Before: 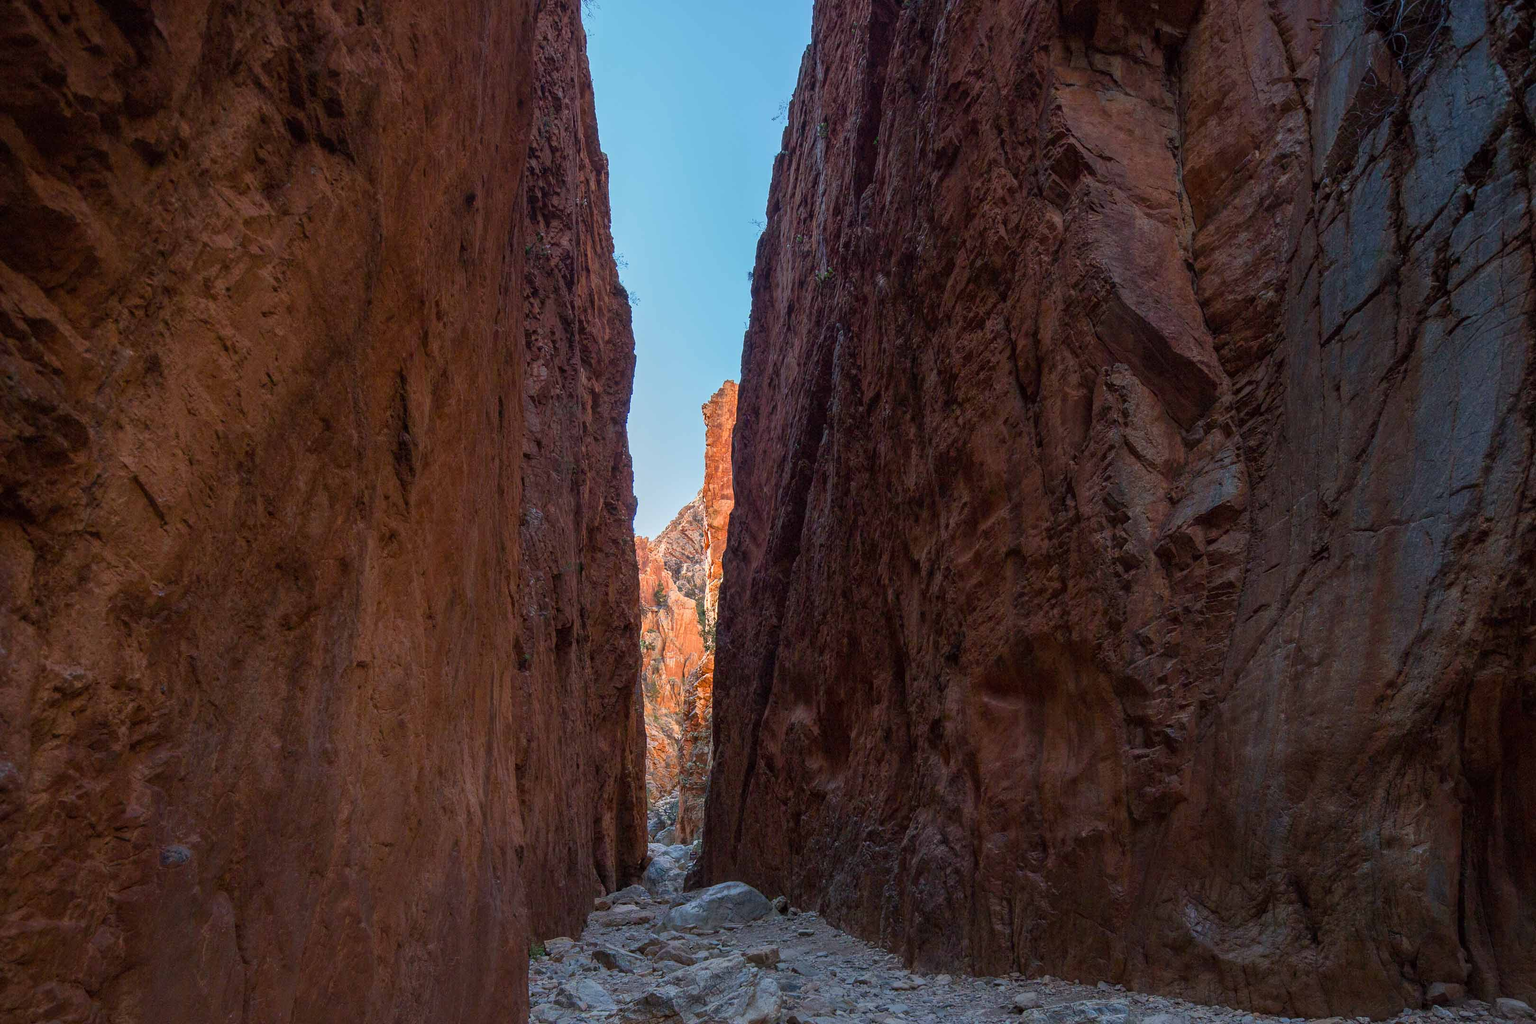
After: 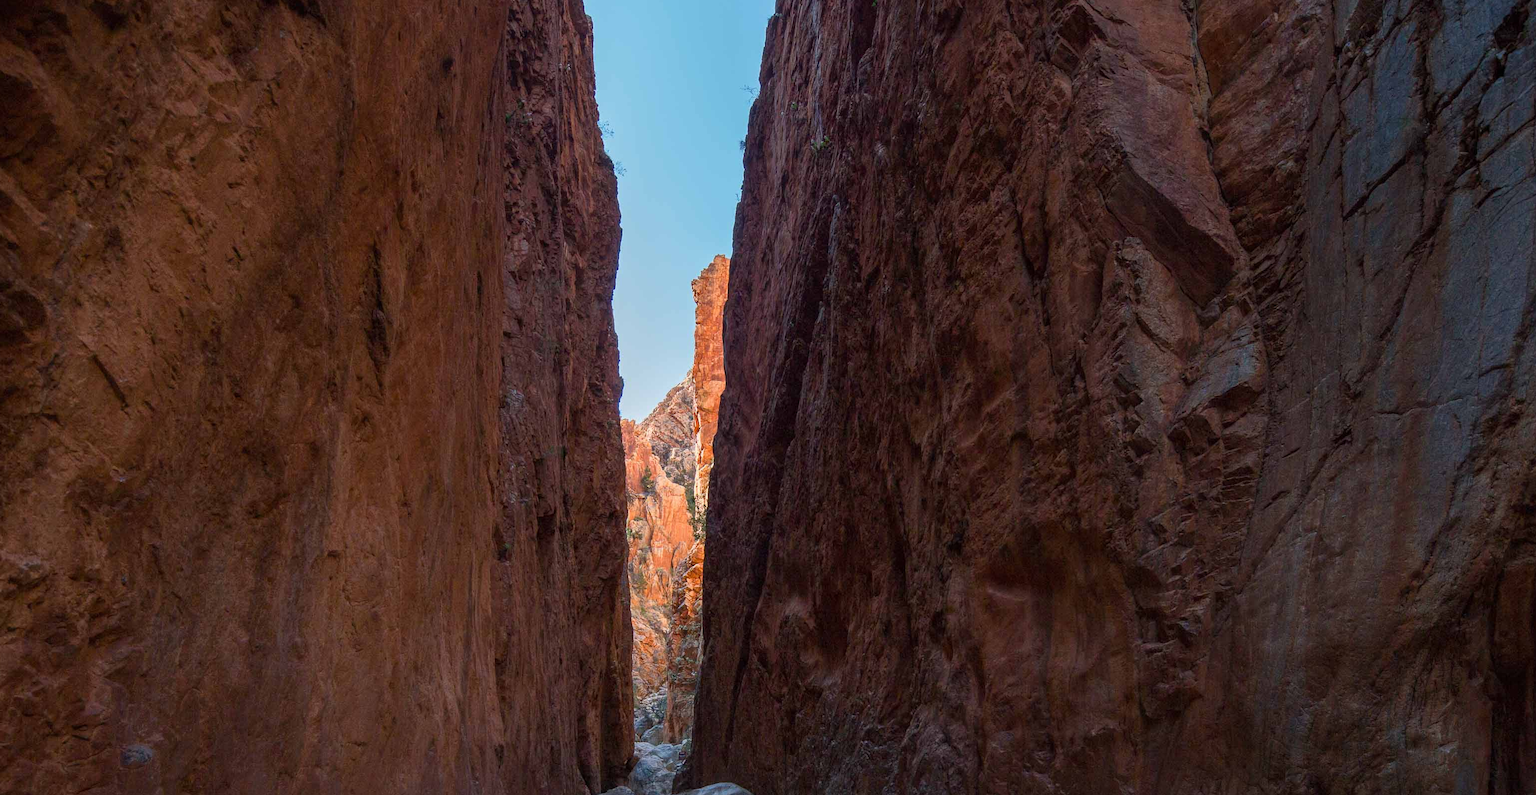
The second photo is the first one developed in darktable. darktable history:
crop and rotate: left 2.992%, top 13.553%, right 2.028%, bottom 12.682%
